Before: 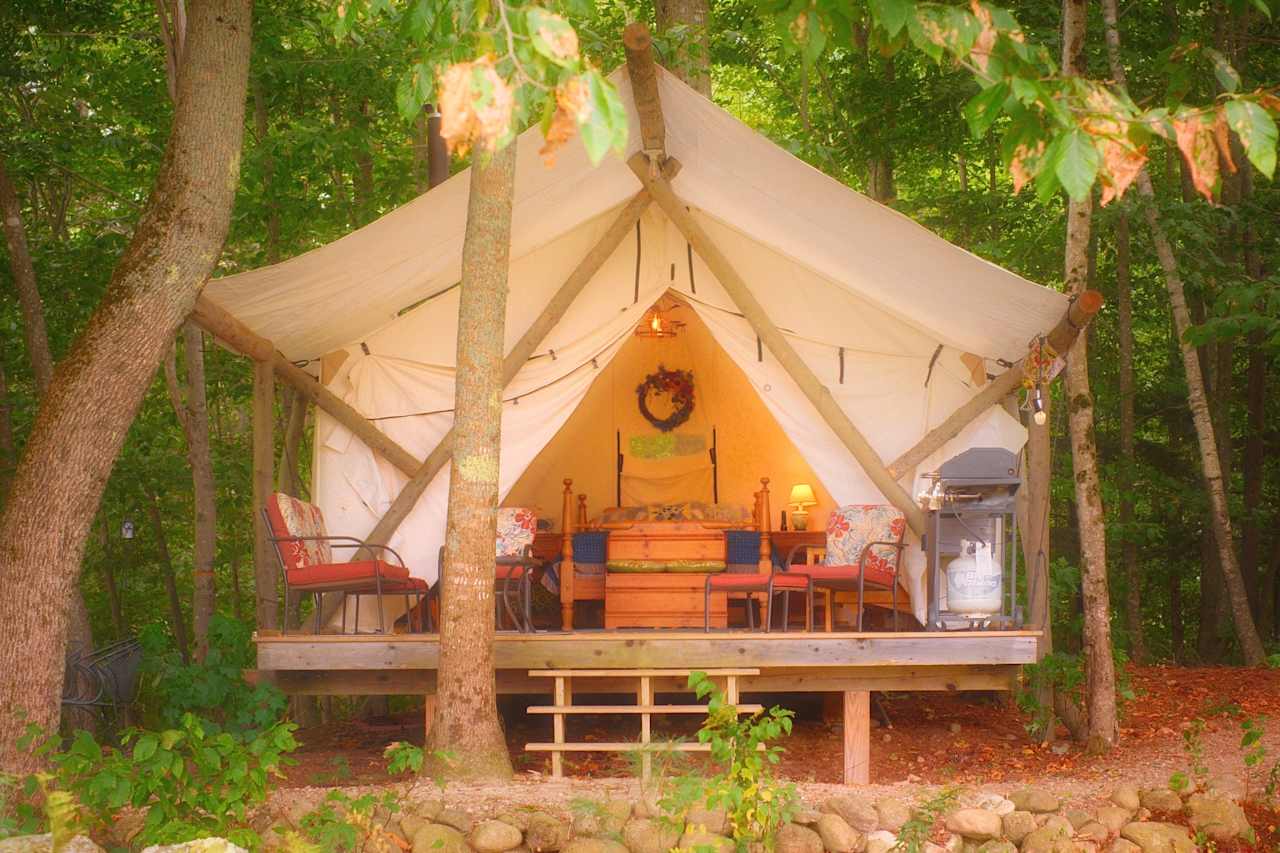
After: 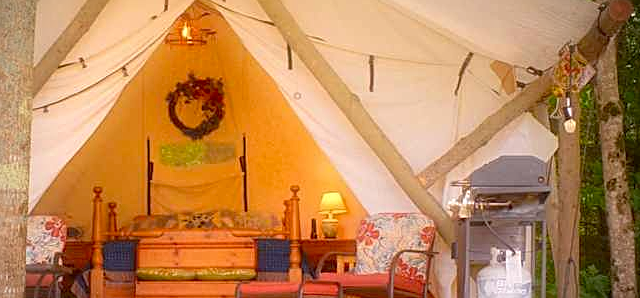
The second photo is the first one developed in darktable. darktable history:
crop: left 36.777%, top 34.322%, right 13.206%, bottom 30.67%
sharpen: on, module defaults
local contrast: highlights 104%, shadows 97%, detail 120%, midtone range 0.2
vignetting: width/height ratio 1.095
exposure: black level correction 0.017, exposure -0.008 EV, compensate highlight preservation false
